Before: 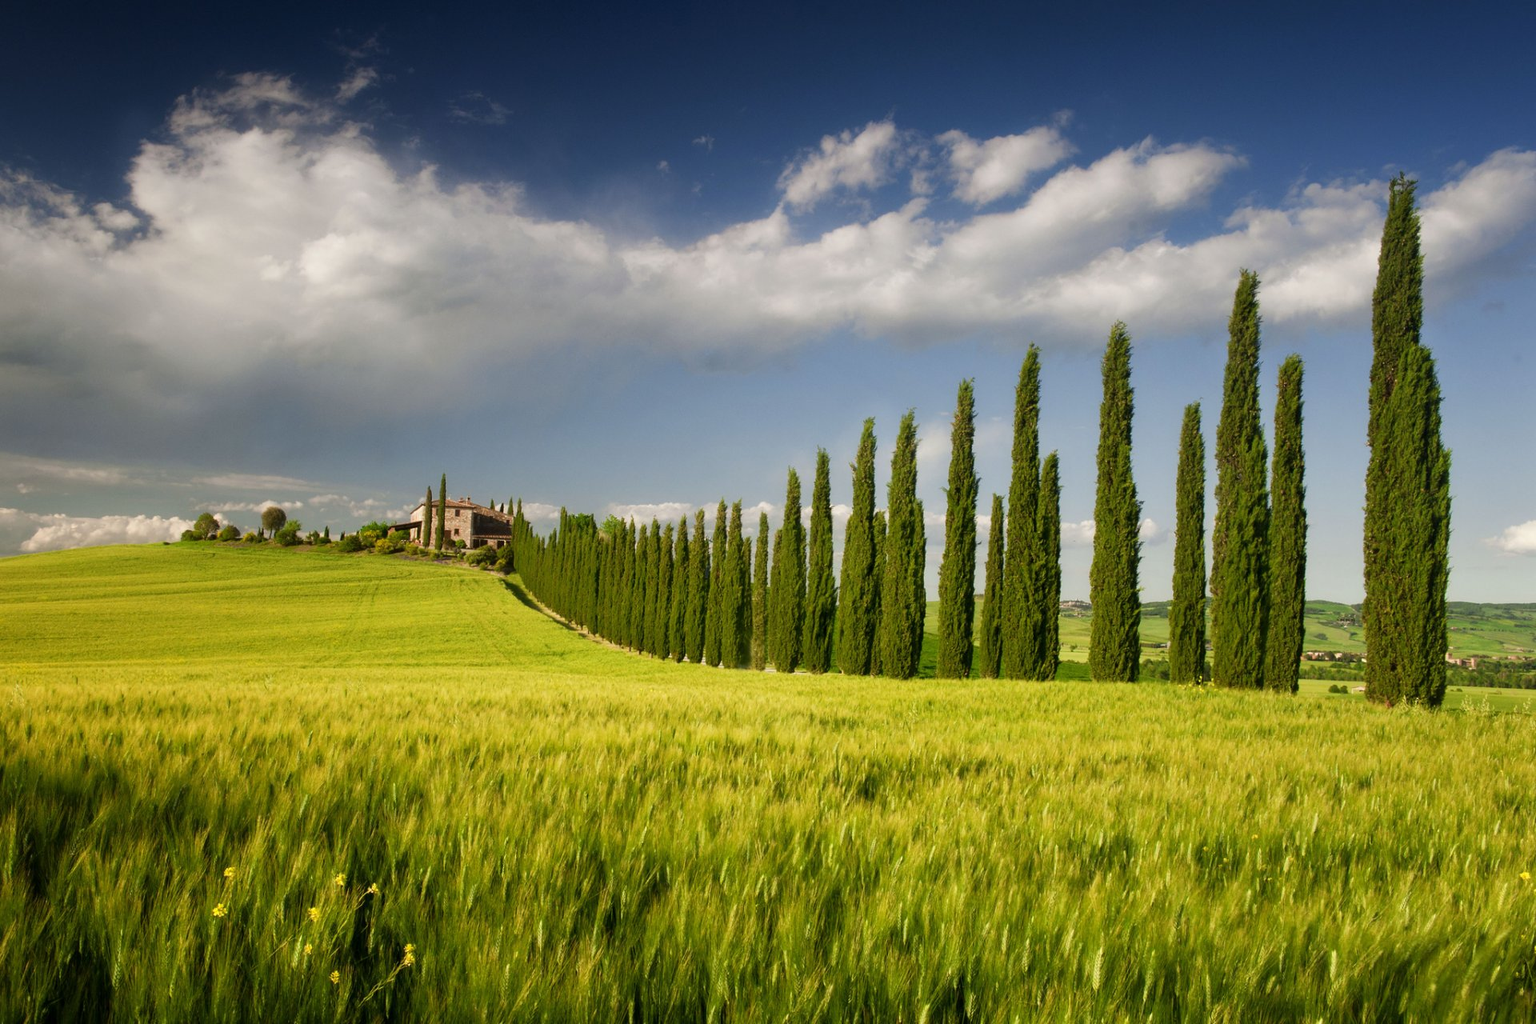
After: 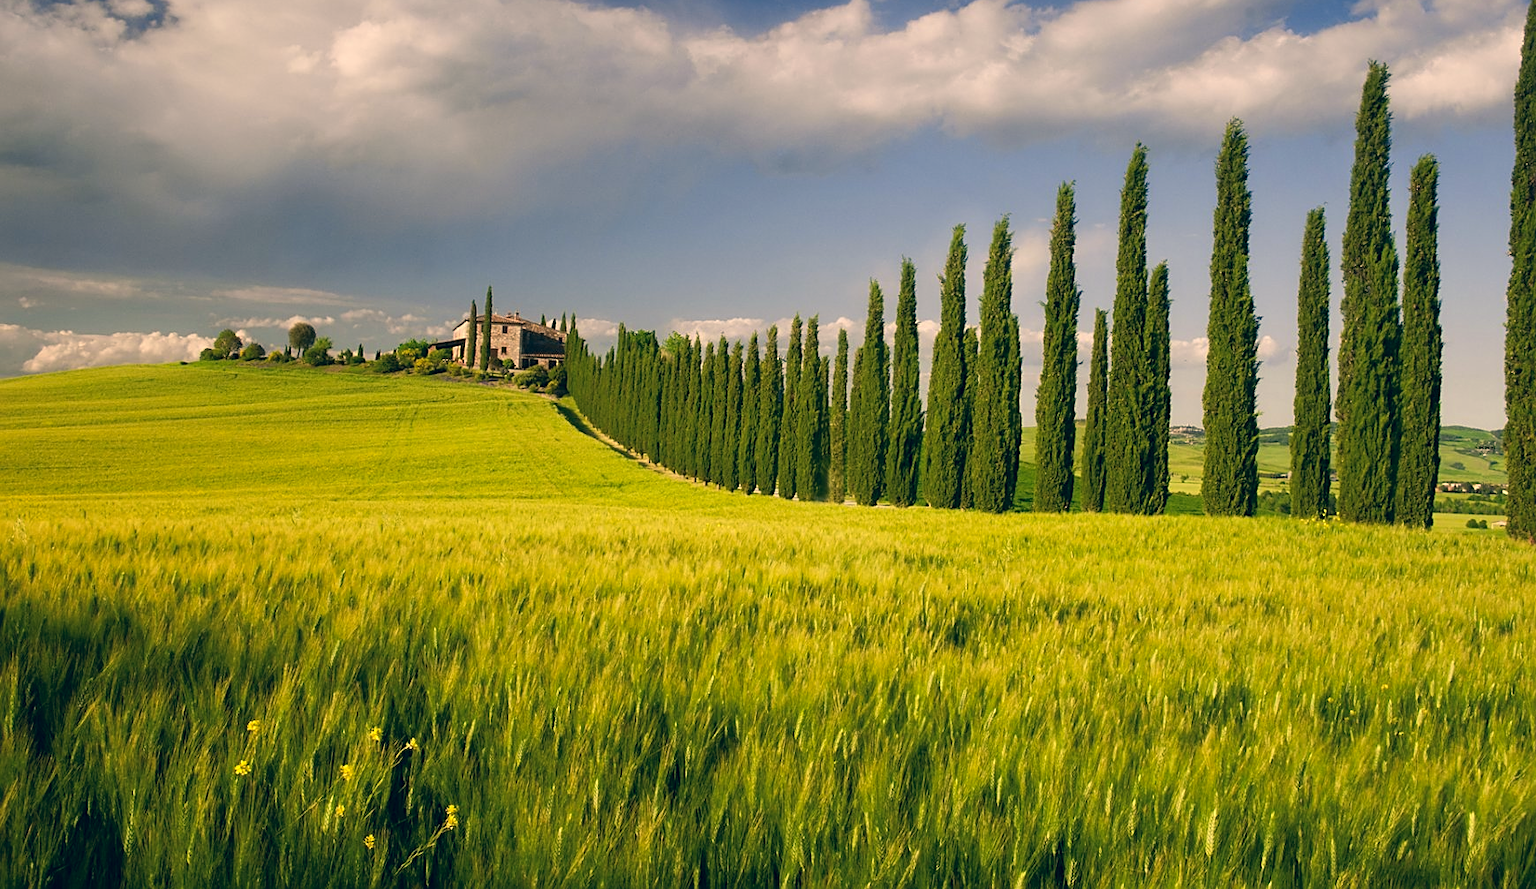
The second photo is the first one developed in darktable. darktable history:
sharpen: on, module defaults
crop: top 20.977%, right 9.365%, bottom 0.241%
color correction: highlights a* 10.29, highlights b* 13.93, shadows a* -10.38, shadows b* -14.89
tone equalizer: edges refinement/feathering 500, mask exposure compensation -1.57 EV, preserve details no
